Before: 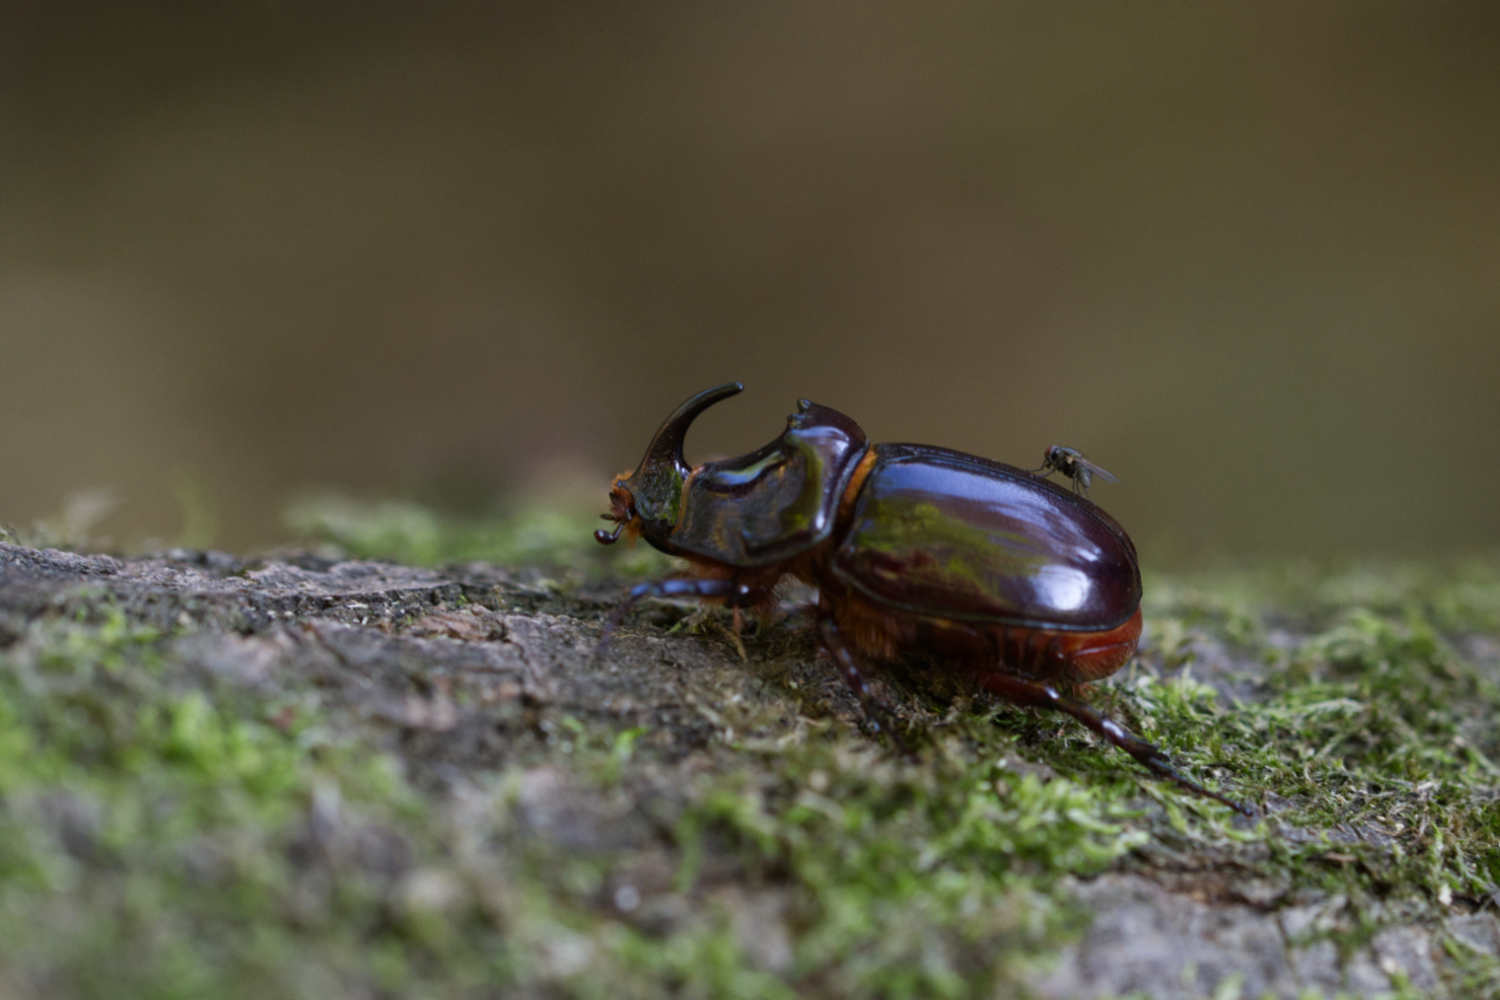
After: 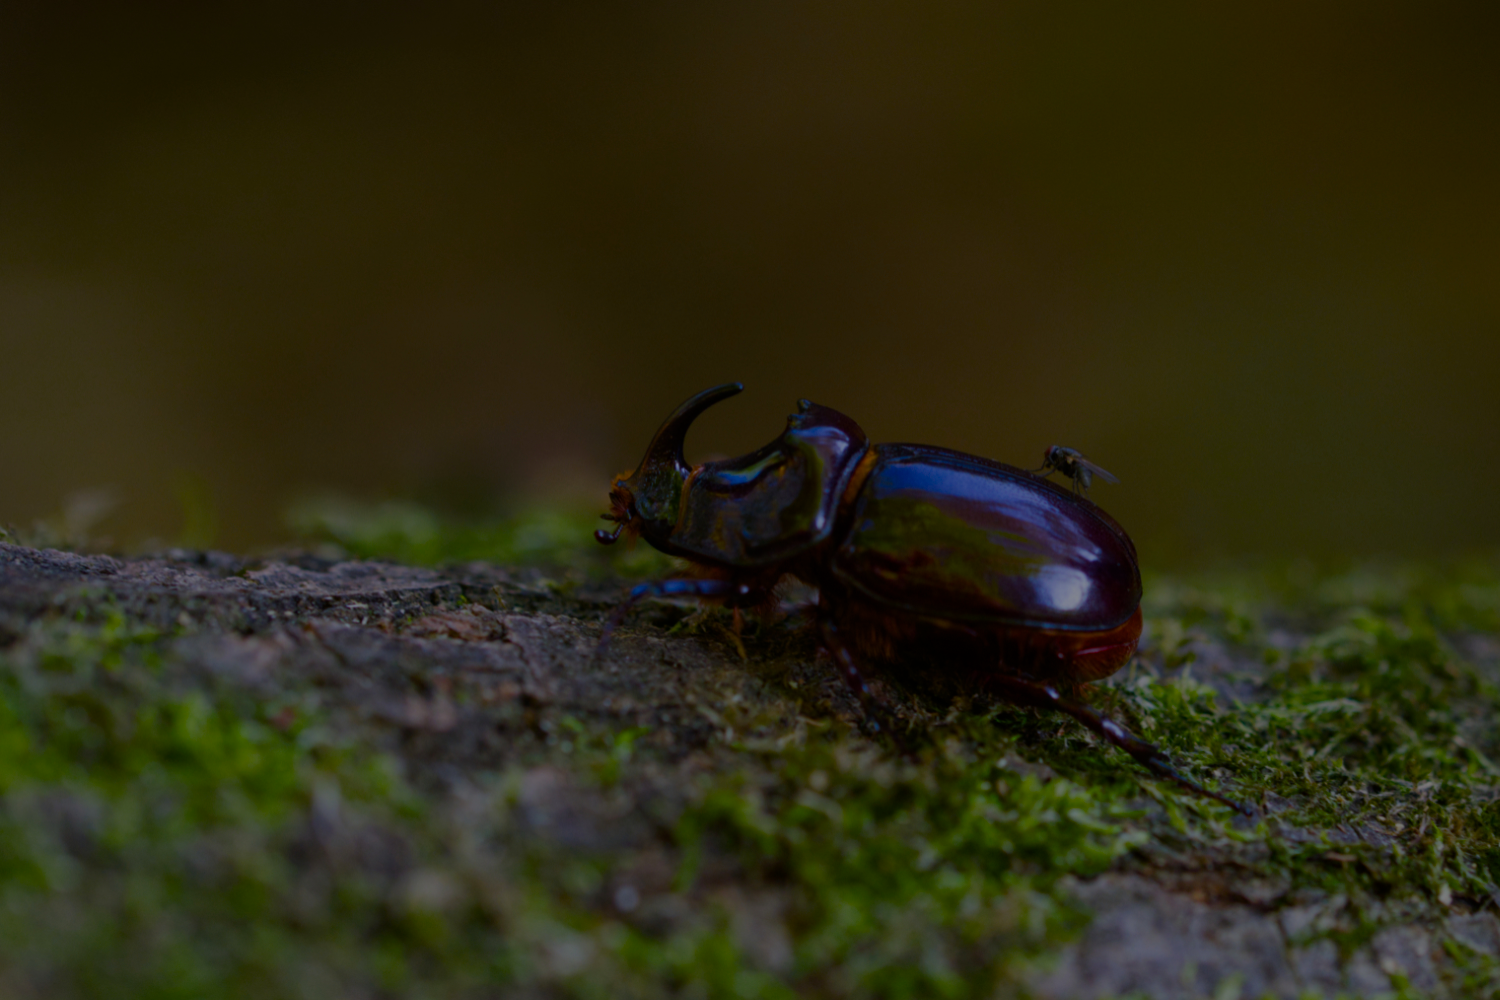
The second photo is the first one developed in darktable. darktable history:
color balance rgb: highlights gain › luminance 0.426%, highlights gain › chroma 0.324%, highlights gain › hue 43.11°, linear chroma grading › global chroma 15.166%, perceptual saturation grading › global saturation 34.664%, perceptual saturation grading › highlights -25.767%, perceptual saturation grading › shadows 50.04%
exposure: exposure -1.946 EV, compensate exposure bias true, compensate highlight preservation false
